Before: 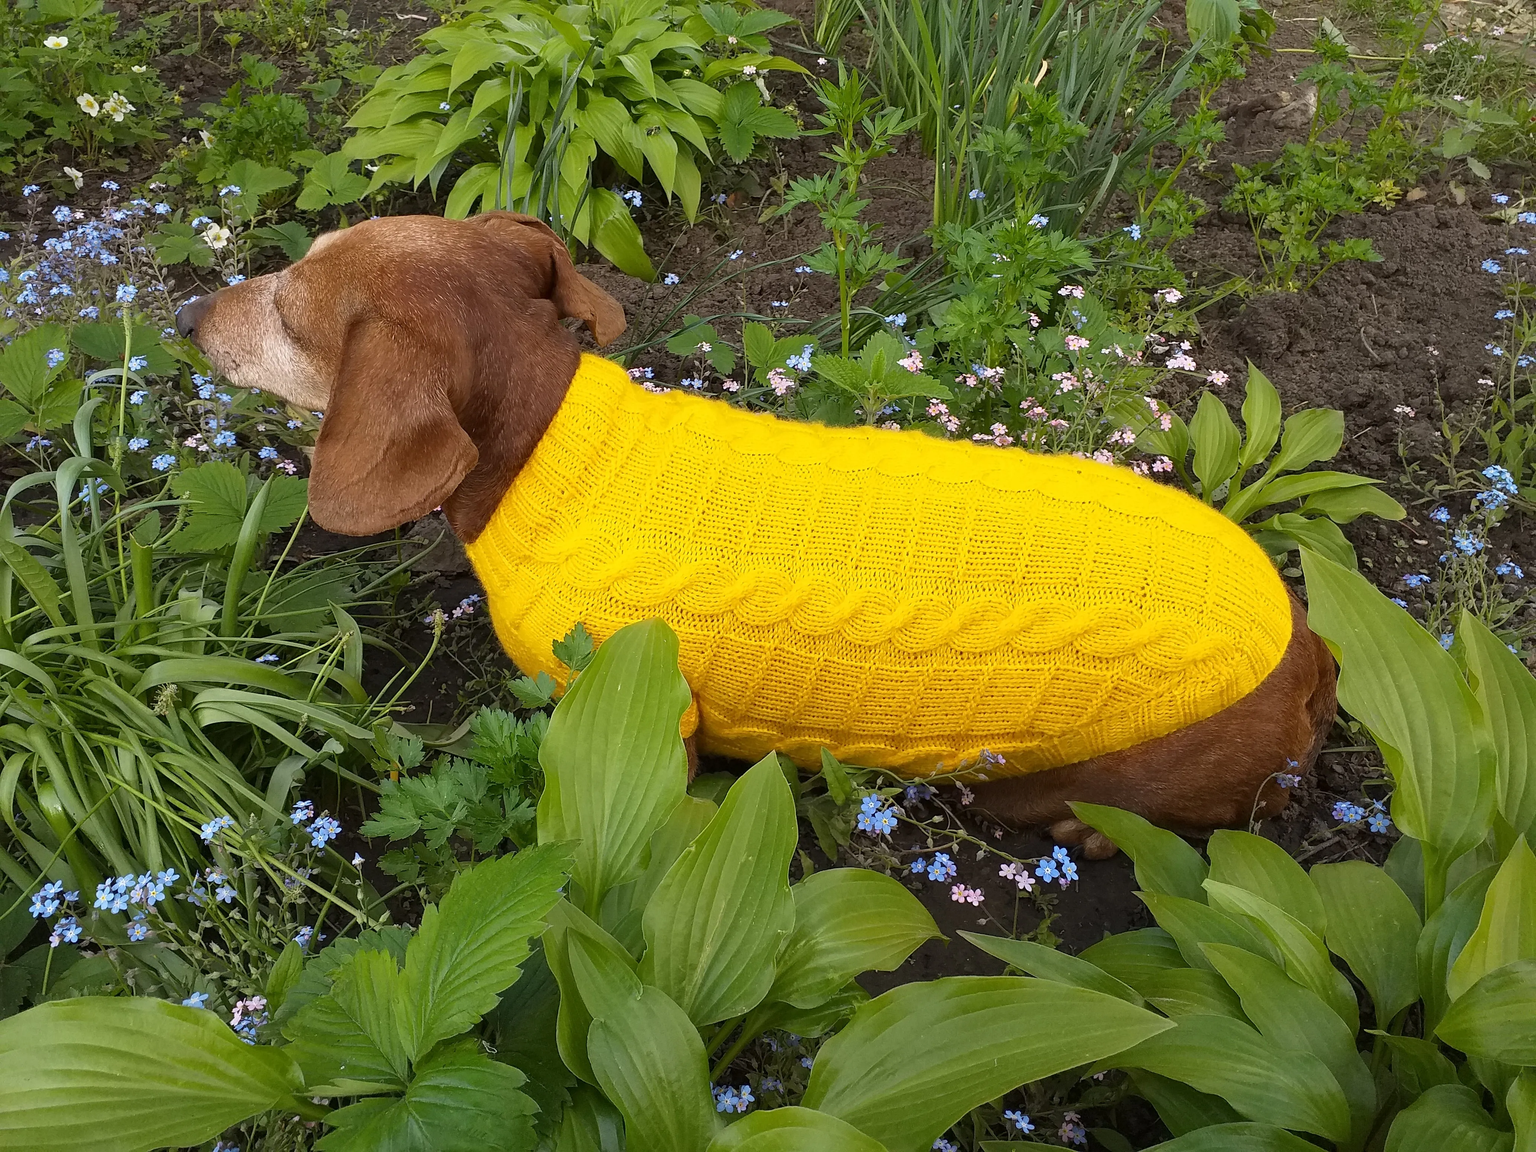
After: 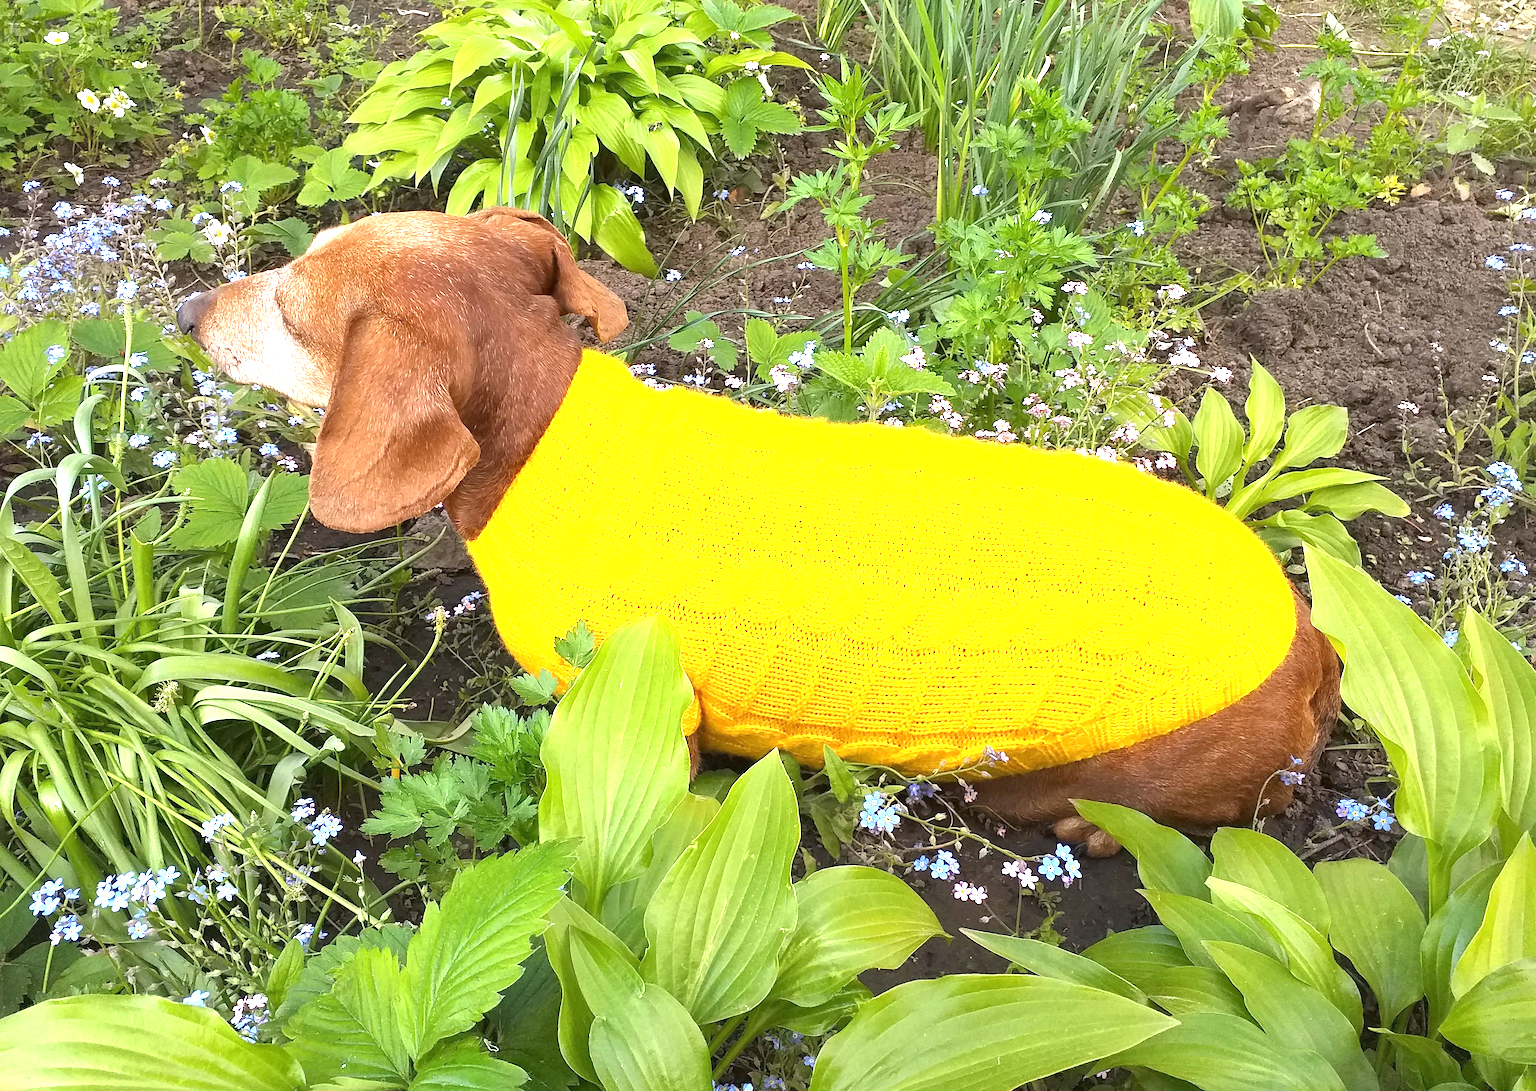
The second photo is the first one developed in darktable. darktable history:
exposure: black level correction 0, exposure 1.675 EV, compensate exposure bias true, compensate highlight preservation false
white balance: red 1.009, blue 1.027
crop: top 0.448%, right 0.264%, bottom 5.045%
